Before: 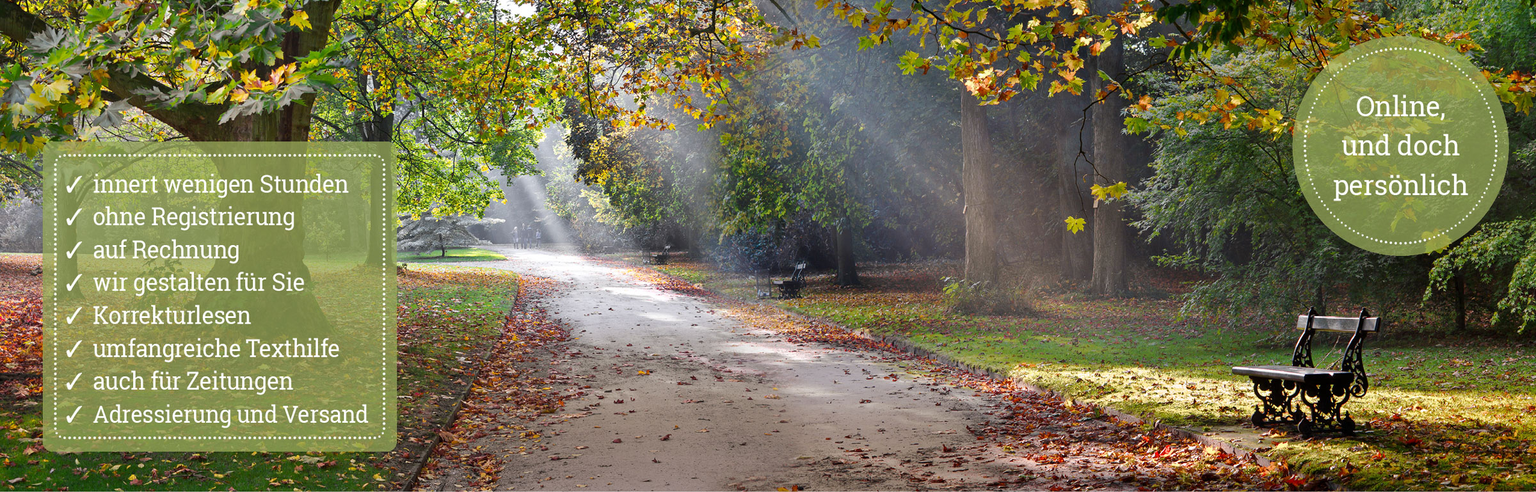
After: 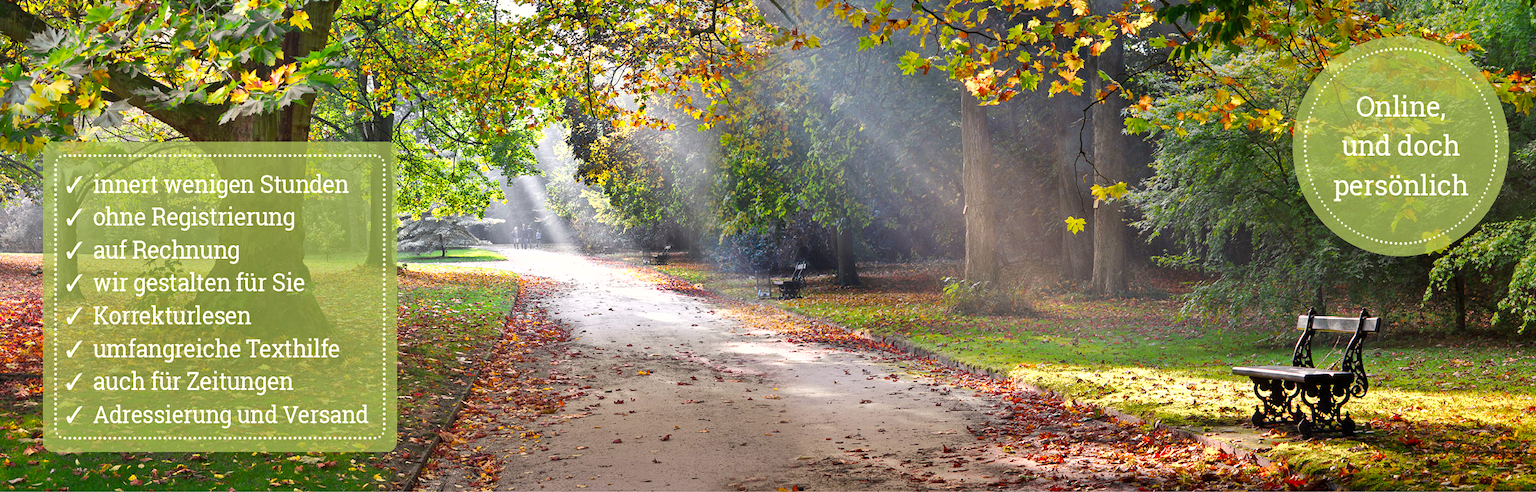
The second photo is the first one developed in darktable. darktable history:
color correction: highlights a* 0.816, highlights b* 2.78, saturation 1.1
shadows and highlights: low approximation 0.01, soften with gaussian
exposure: exposure 0.515 EV, compensate highlight preservation false
